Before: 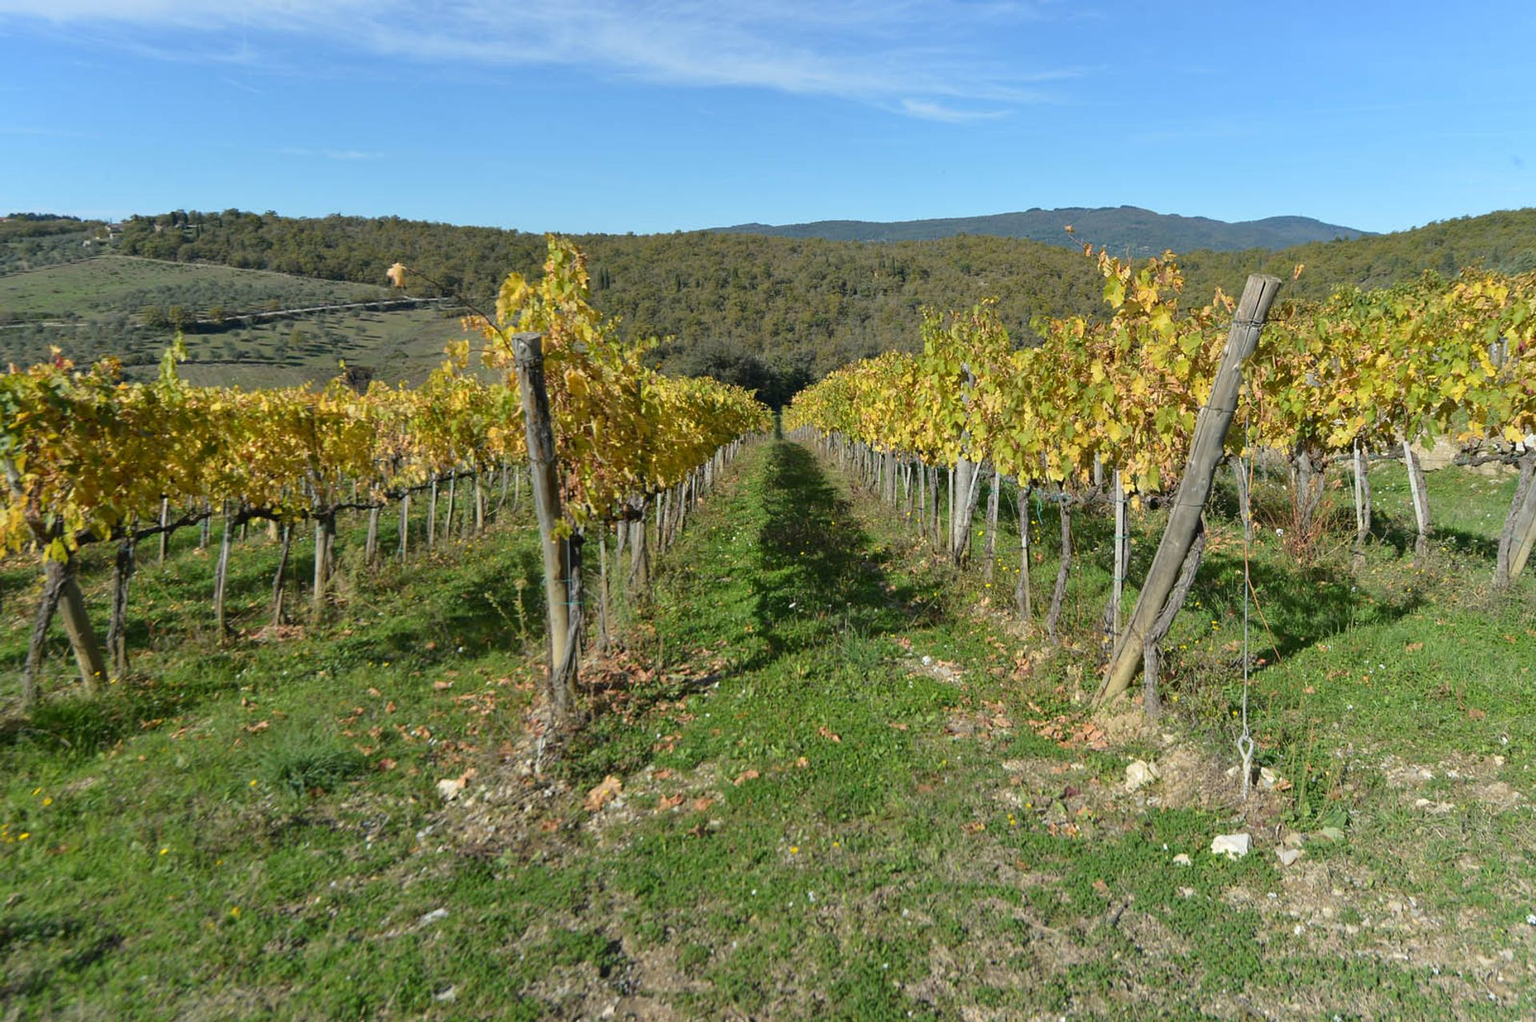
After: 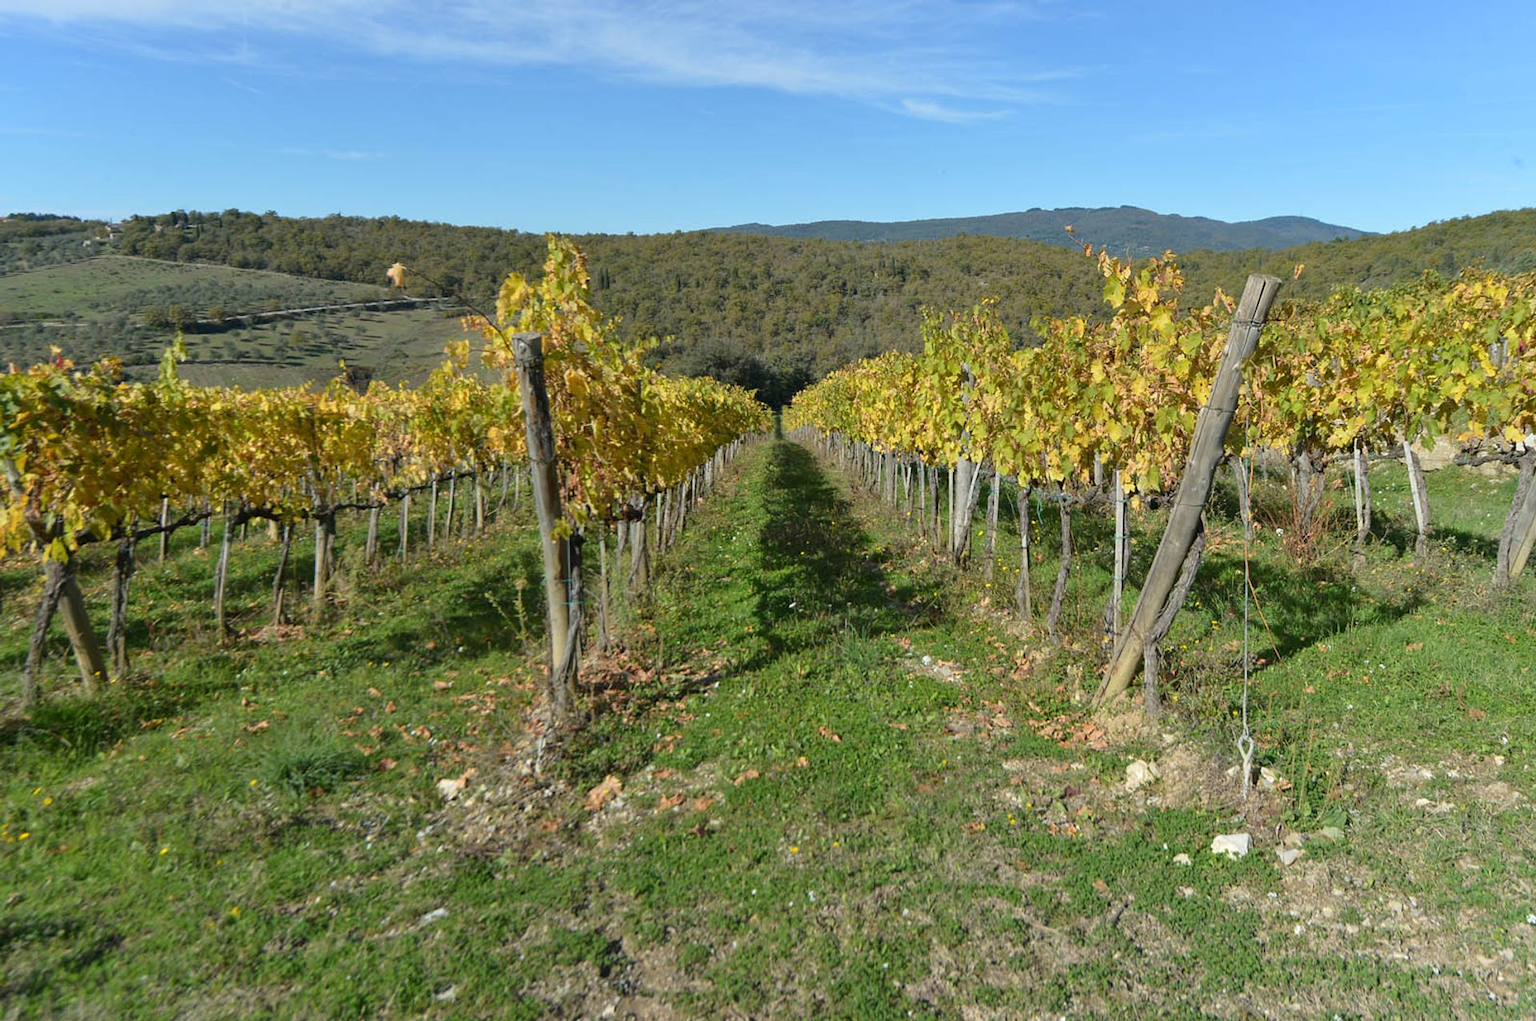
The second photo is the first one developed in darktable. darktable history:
shadows and highlights: radius 331.84, shadows 53.55, highlights -100, compress 94.63%, highlights color adjustment 73.23%, soften with gaussian
contrast equalizer: y [[0.5 ×6], [0.5 ×6], [0.5, 0.5, 0.501, 0.545, 0.707, 0.863], [0 ×6], [0 ×6]]
